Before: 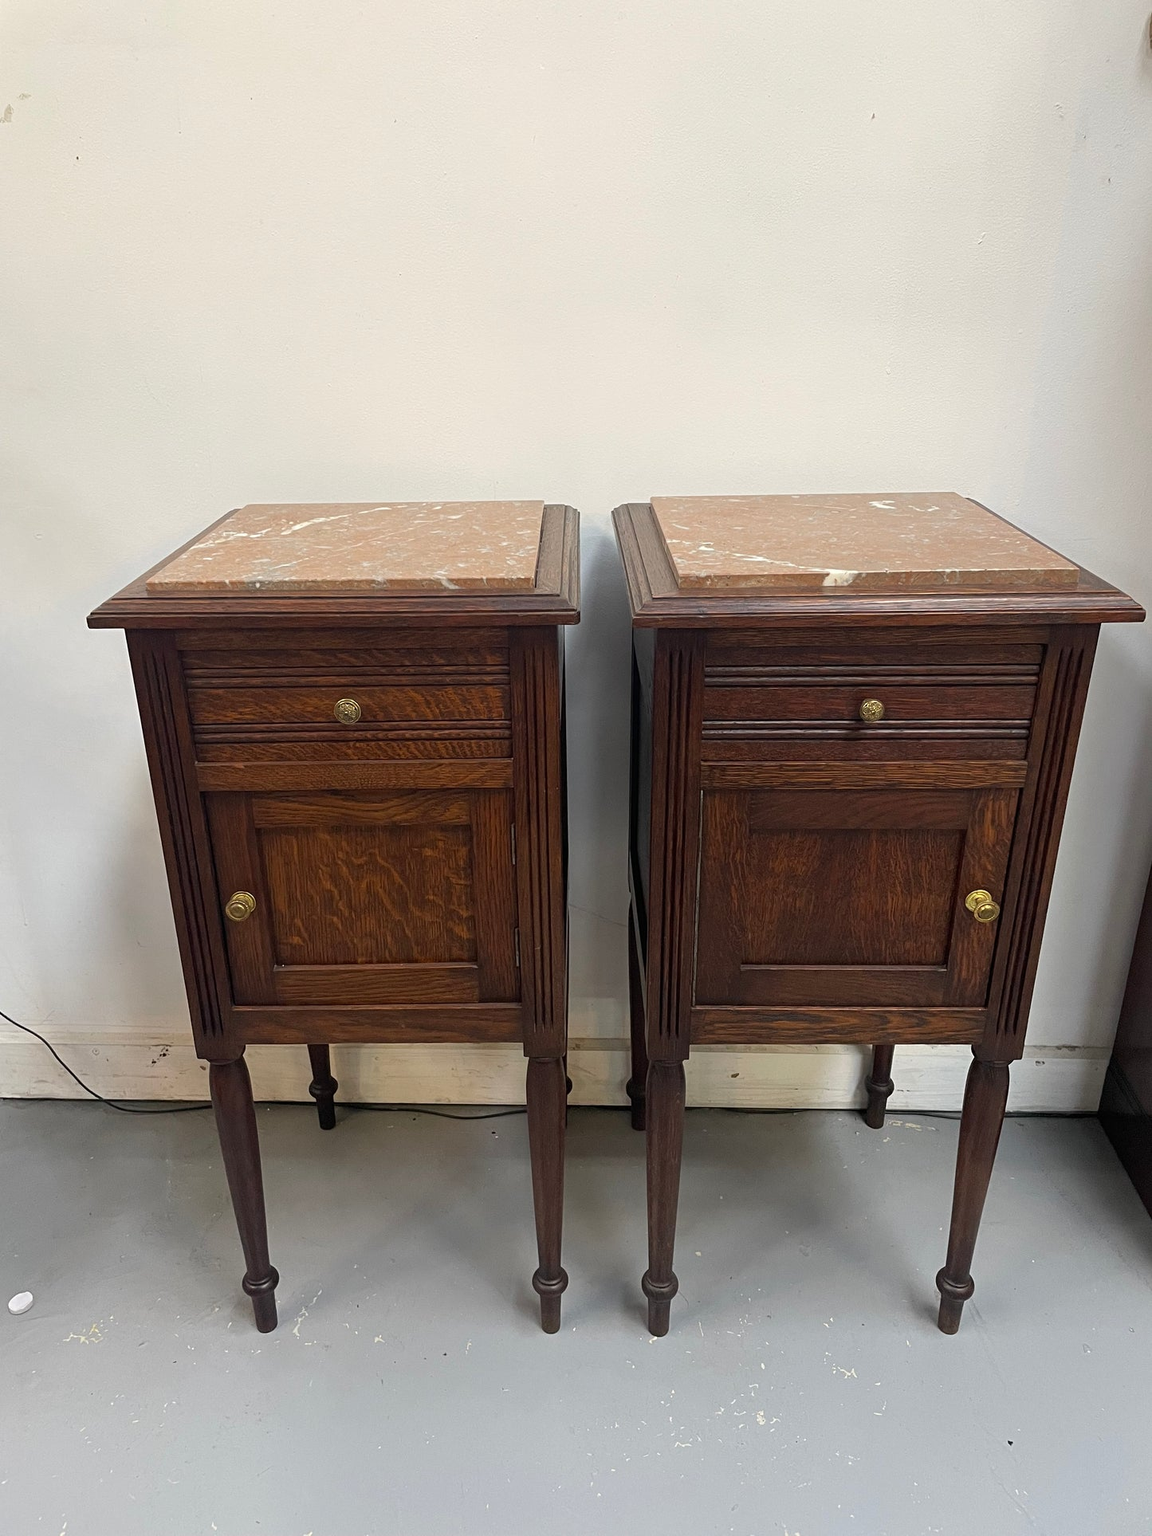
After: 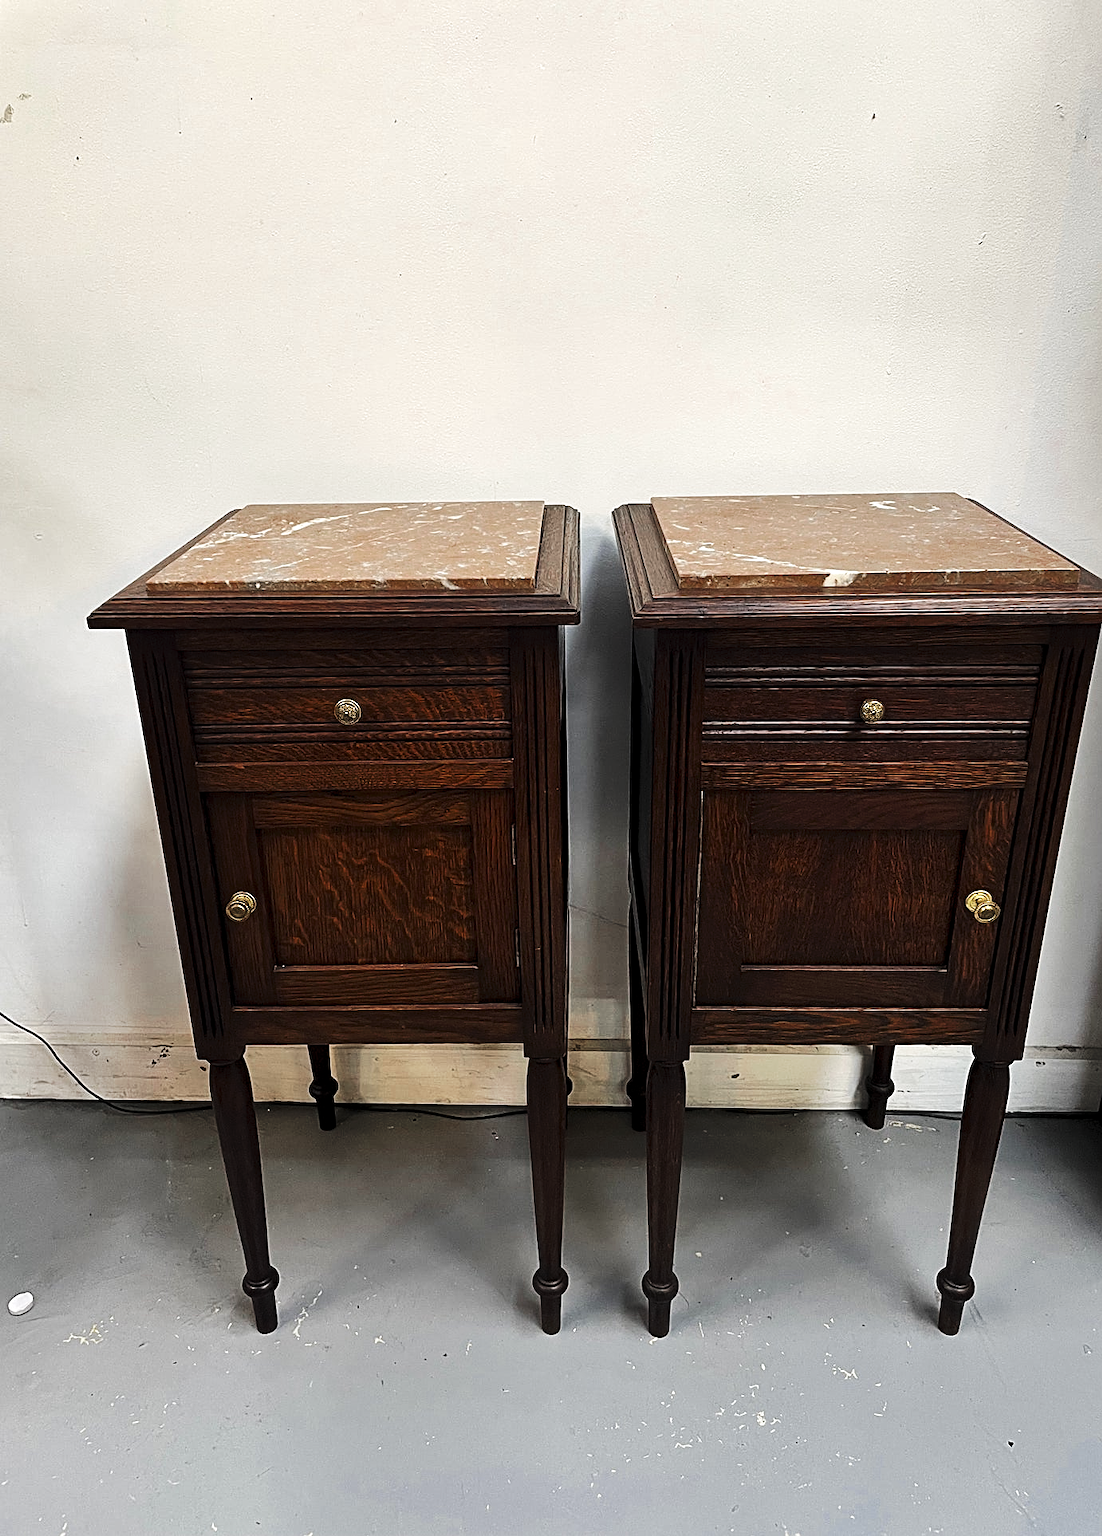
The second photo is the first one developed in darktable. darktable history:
sharpen: on, module defaults
tone curve: curves: ch0 [(0, 0) (0.003, 0) (0.011, 0) (0.025, 0) (0.044, 0.006) (0.069, 0.024) (0.1, 0.038) (0.136, 0.052) (0.177, 0.08) (0.224, 0.112) (0.277, 0.145) (0.335, 0.206) (0.399, 0.284) (0.468, 0.372) (0.543, 0.477) (0.623, 0.593) (0.709, 0.717) (0.801, 0.815) (0.898, 0.92) (1, 1)], preserve colors none
crop: right 4.353%, bottom 0.045%
shadows and highlights: low approximation 0.01, soften with gaussian
exposure: black level correction 0.001, exposure -0.121 EV, compensate highlight preservation false
tone equalizer: -8 EV -0.394 EV, -7 EV -0.362 EV, -6 EV -0.371 EV, -5 EV -0.2 EV, -3 EV 0.219 EV, -2 EV 0.333 EV, -1 EV 0.369 EV, +0 EV 0.388 EV, edges refinement/feathering 500, mask exposure compensation -1.57 EV, preserve details no
color zones: curves: ch0 [(0, 0.5) (0.125, 0.4) (0.25, 0.5) (0.375, 0.4) (0.5, 0.4) (0.625, 0.35) (0.75, 0.35) (0.875, 0.5)]; ch1 [(0, 0.35) (0.125, 0.45) (0.25, 0.35) (0.375, 0.35) (0.5, 0.35) (0.625, 0.35) (0.75, 0.45) (0.875, 0.35)]; ch2 [(0, 0.6) (0.125, 0.5) (0.25, 0.5) (0.375, 0.6) (0.5, 0.6) (0.625, 0.5) (0.75, 0.5) (0.875, 0.5)]
